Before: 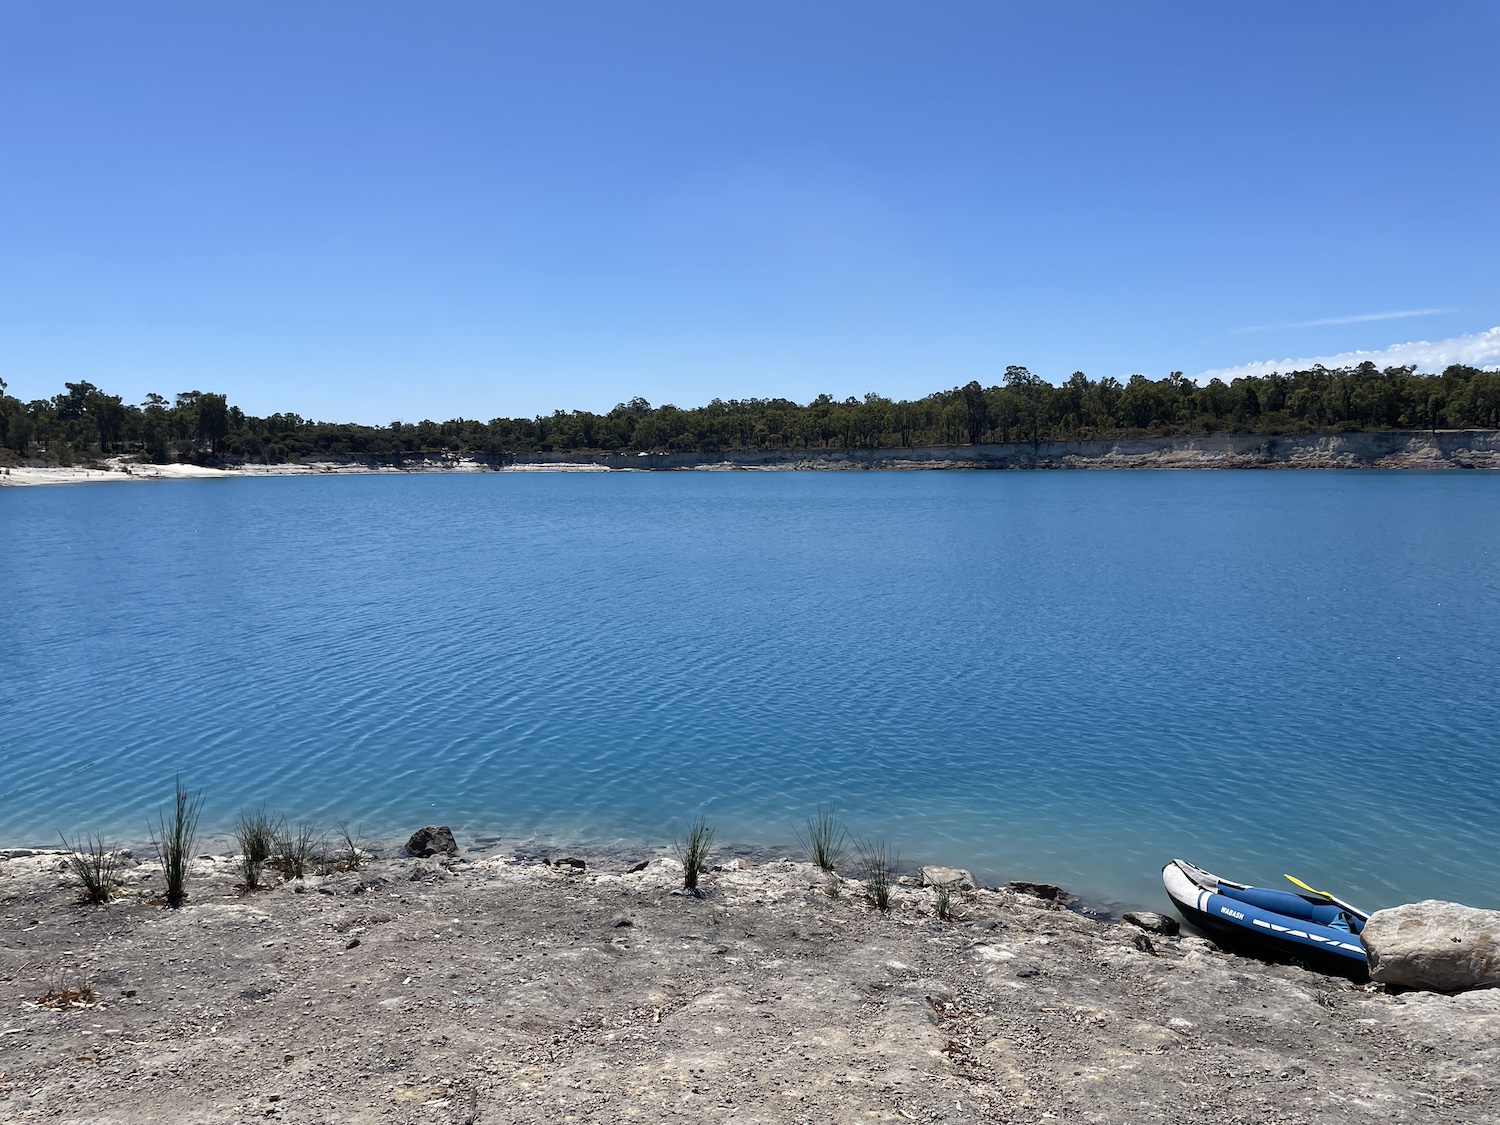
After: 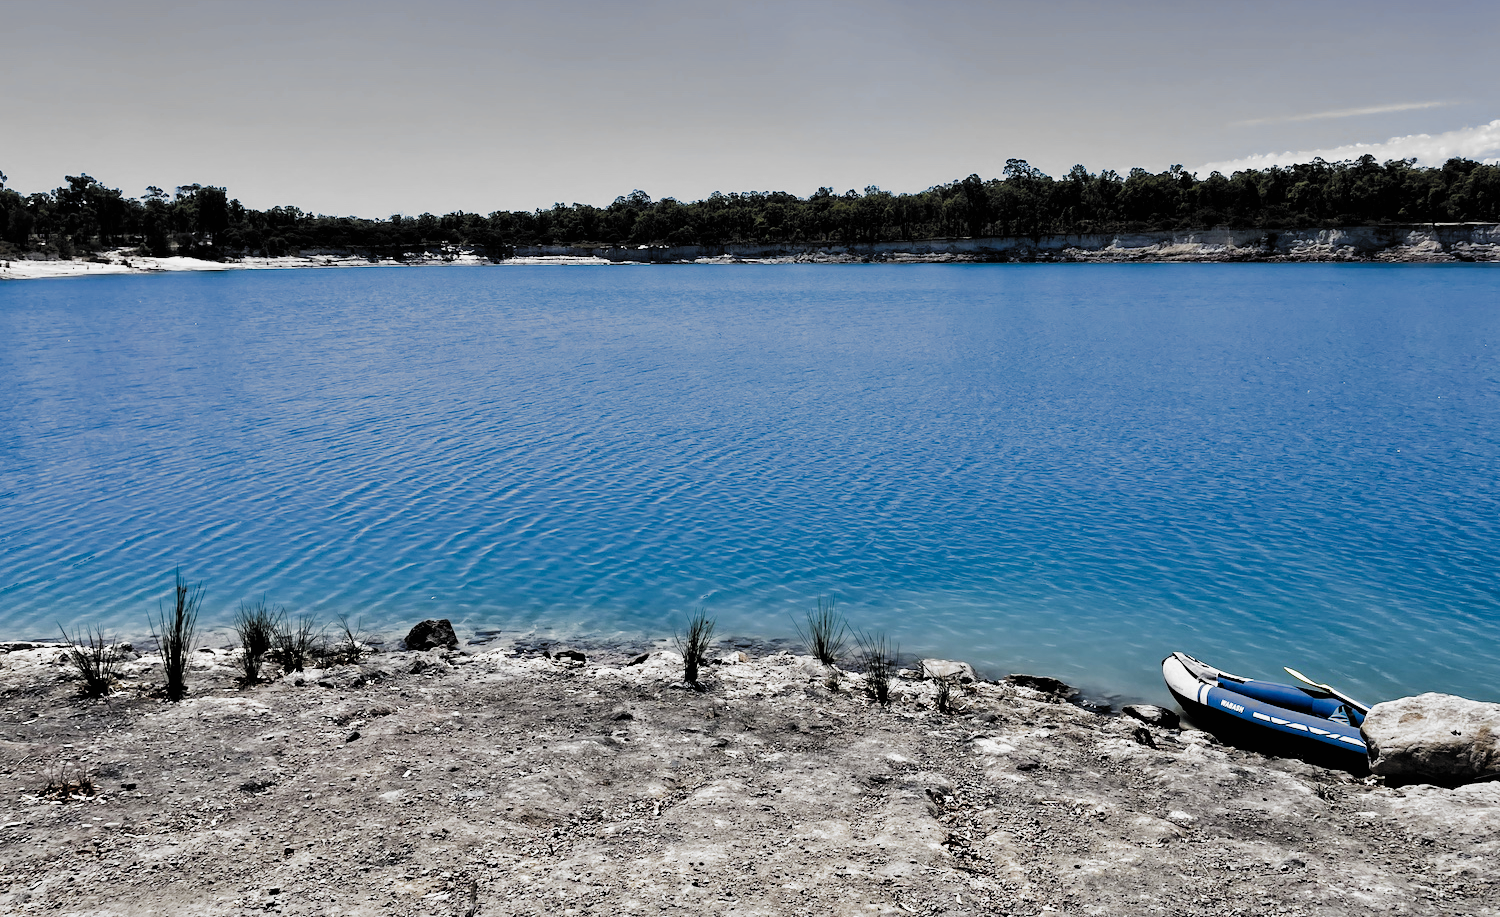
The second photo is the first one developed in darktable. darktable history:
crop and rotate: top 18.46%
contrast equalizer: y [[0.511, 0.558, 0.631, 0.632, 0.559, 0.512], [0.5 ×6], [0.507, 0.559, 0.627, 0.644, 0.647, 0.647], [0 ×6], [0 ×6]]
filmic rgb: black relative exposure -5.01 EV, white relative exposure 3.98 EV, hardness 2.89, contrast 1.297, highlights saturation mix -30.68%, add noise in highlights 0.001, color science v3 (2019), use custom middle-gray values true, contrast in highlights soft
color balance rgb: global offset › luminance 0.767%, perceptual saturation grading › global saturation 34.854%, perceptual saturation grading › highlights -25.641%, perceptual saturation grading › shadows 49.553%
